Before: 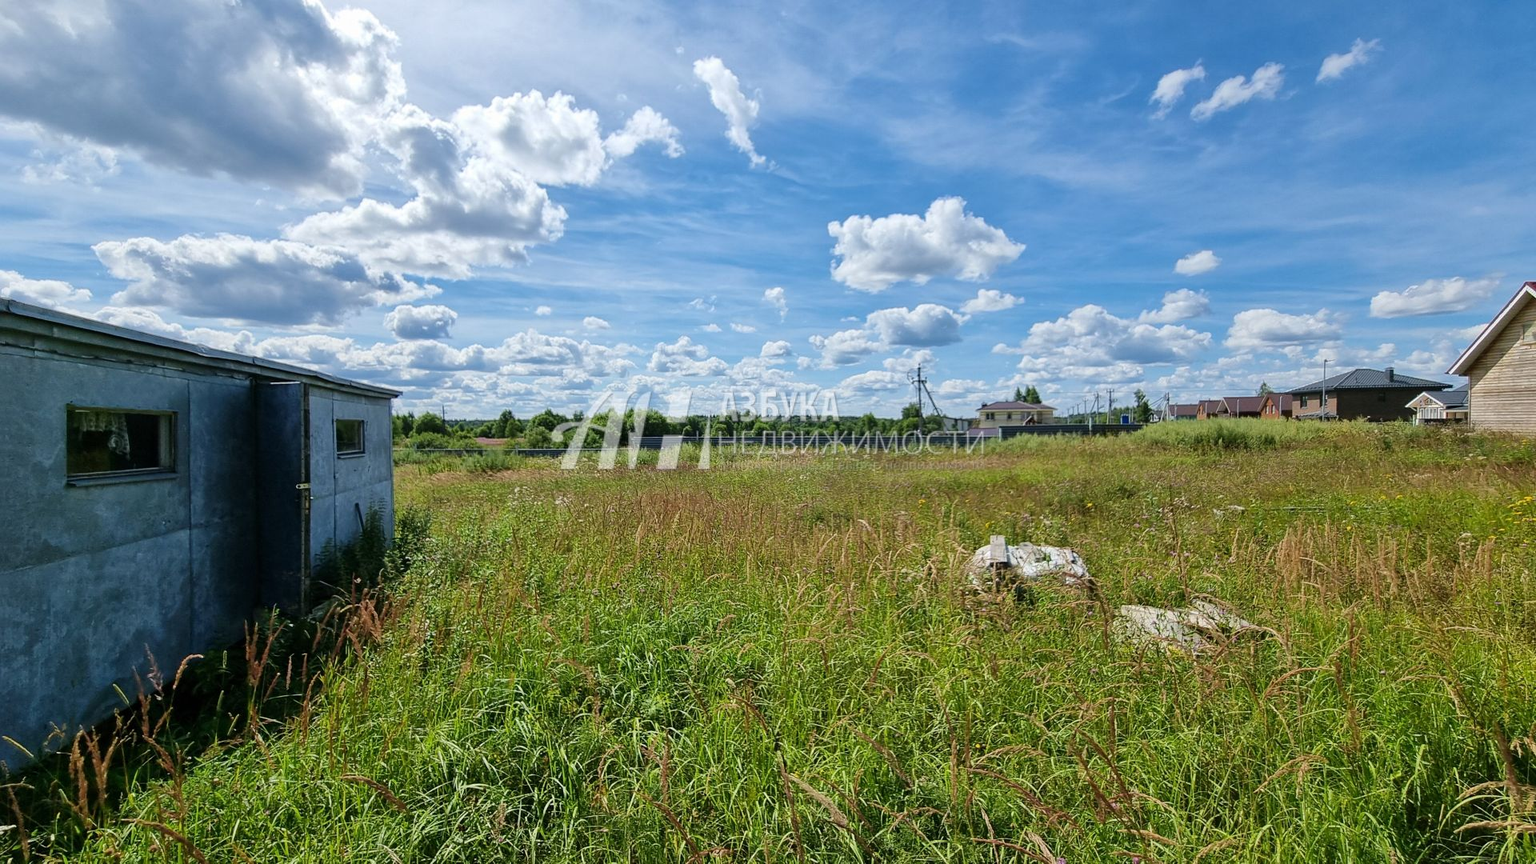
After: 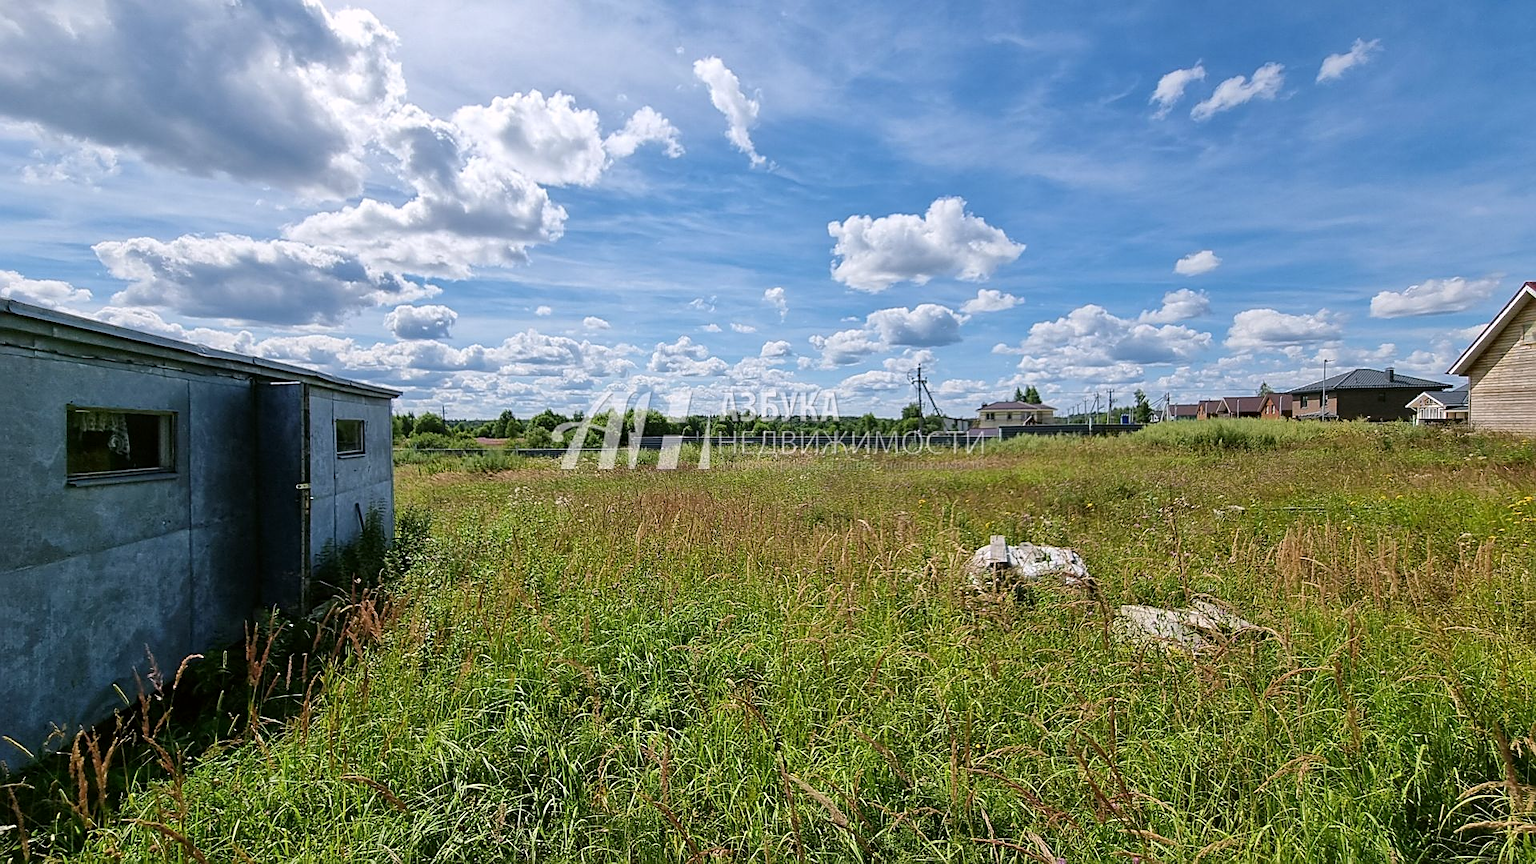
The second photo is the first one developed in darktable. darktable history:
color correction: highlights a* 3.12, highlights b* -1.55, shadows a* -0.101, shadows b* 2.52, saturation 0.98
sharpen: on, module defaults
